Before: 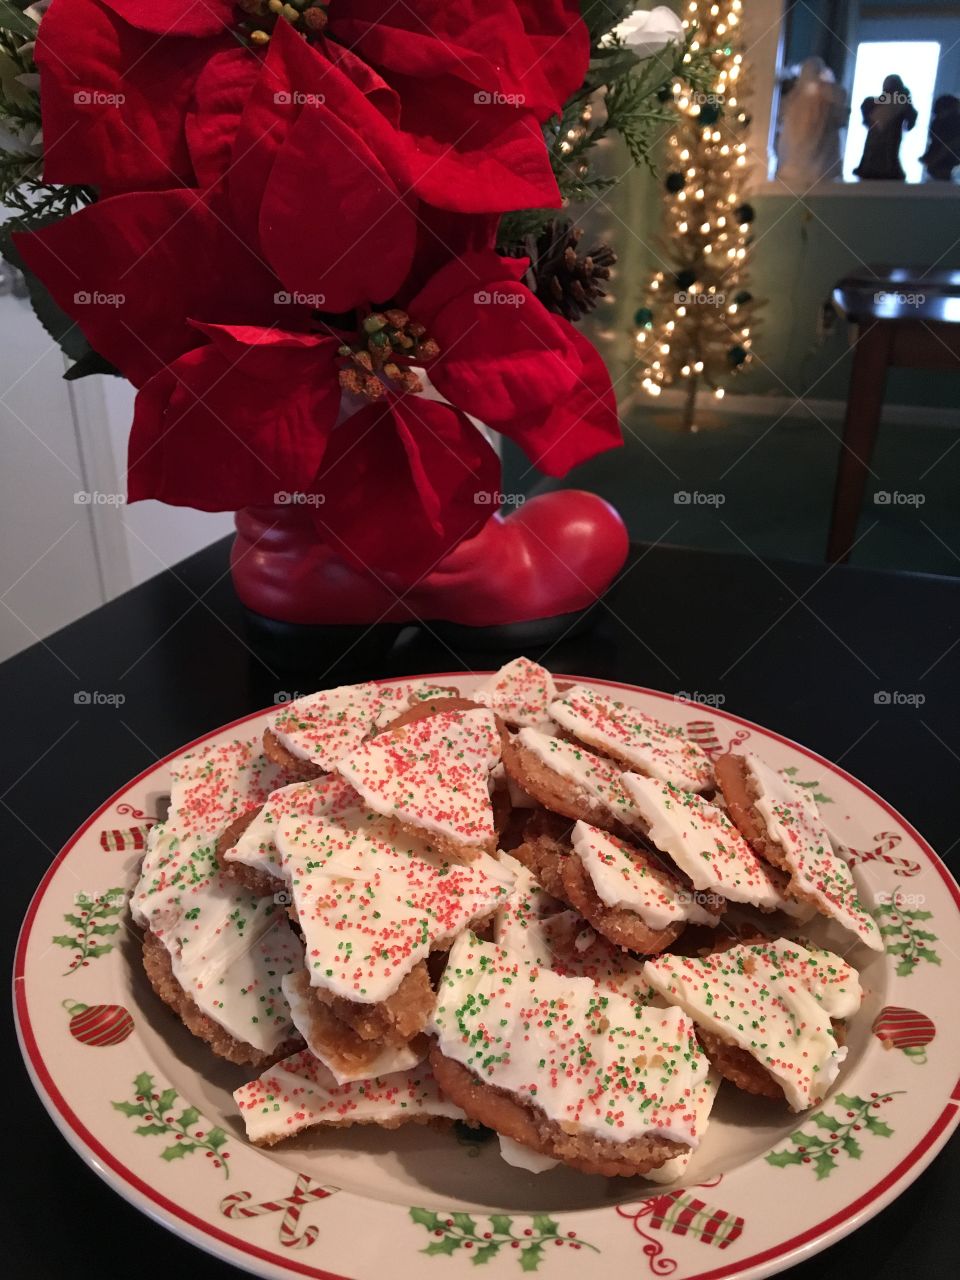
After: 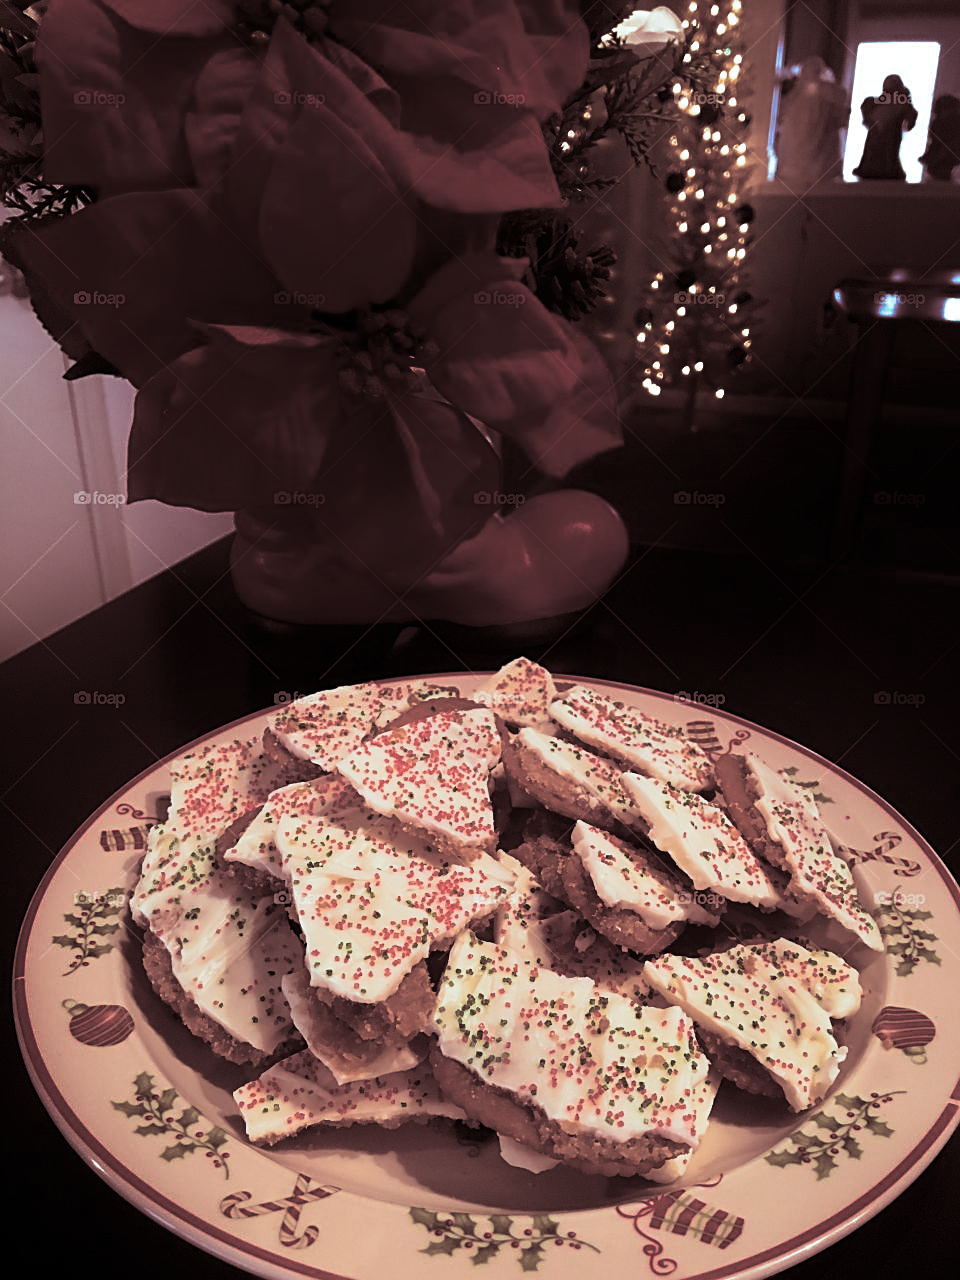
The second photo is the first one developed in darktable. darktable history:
tone equalizer: on, module defaults
velvia: on, module defaults
split-toning: shadows › saturation 0.3, highlights › hue 180°, highlights › saturation 0.3, compress 0%
sharpen: on, module defaults
shadows and highlights: shadows -88.03, highlights -35.45, shadows color adjustment 99.15%, highlights color adjustment 0%, soften with gaussian
